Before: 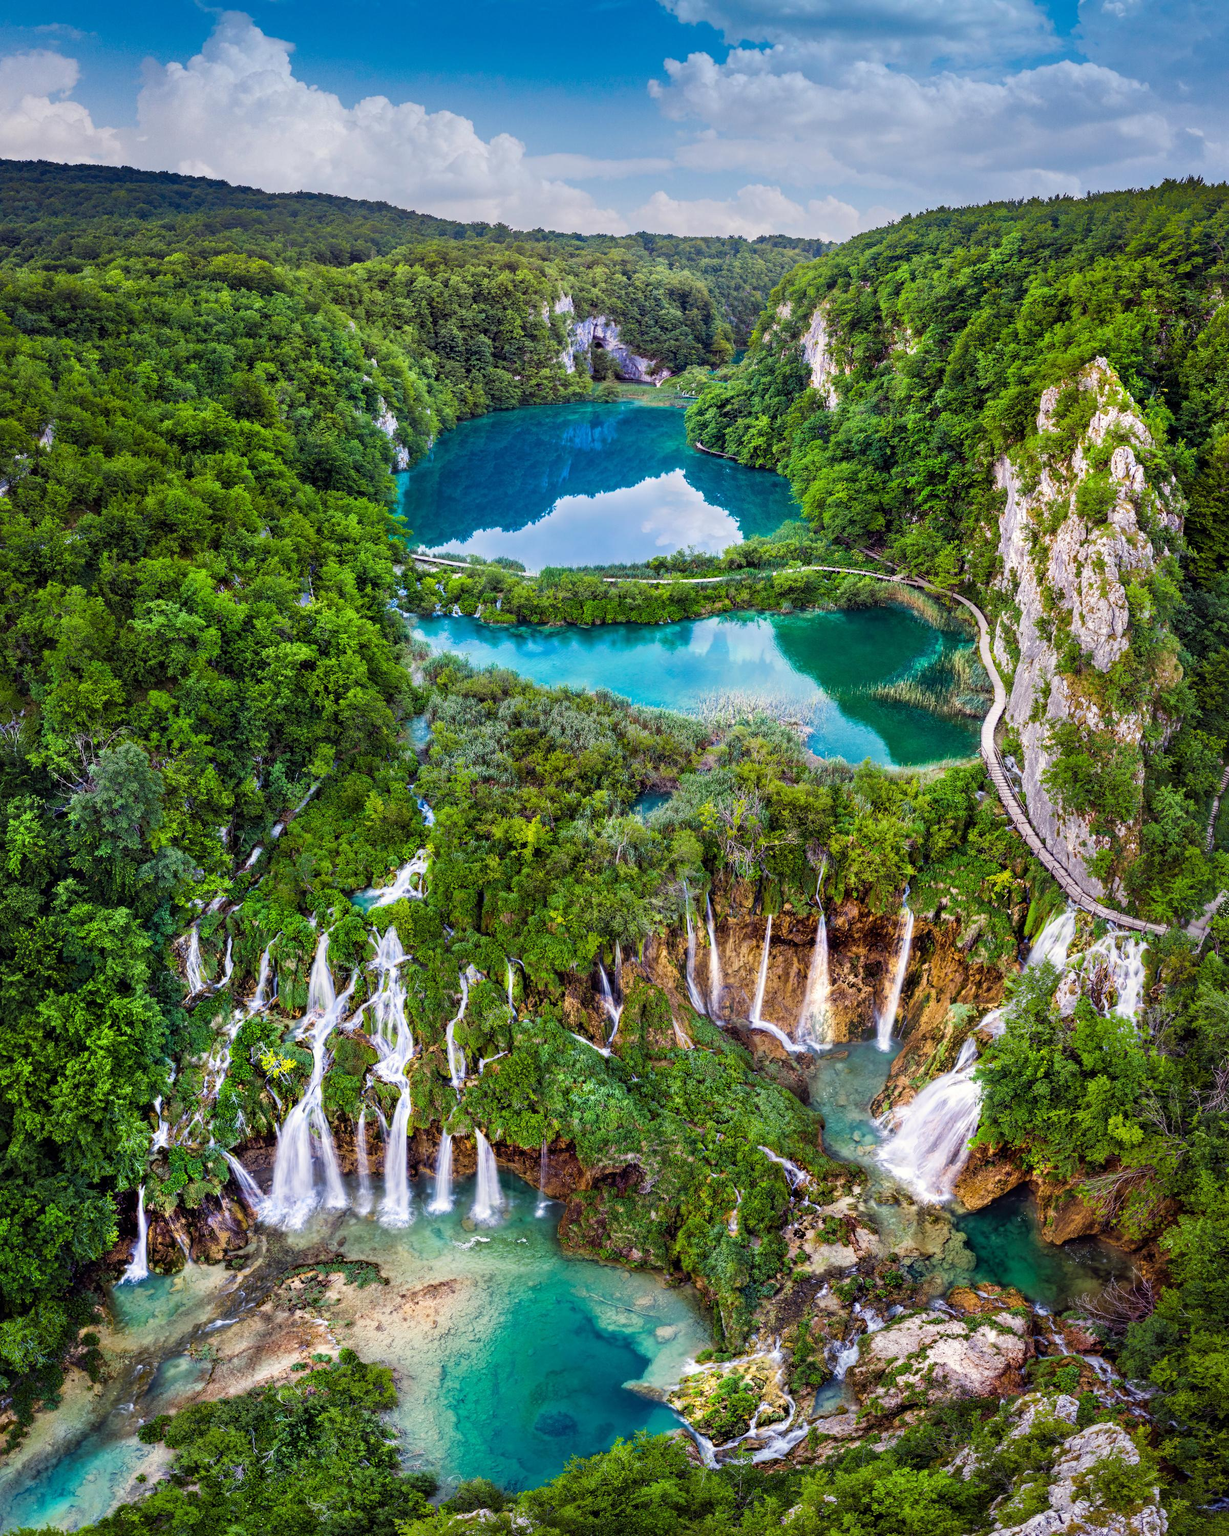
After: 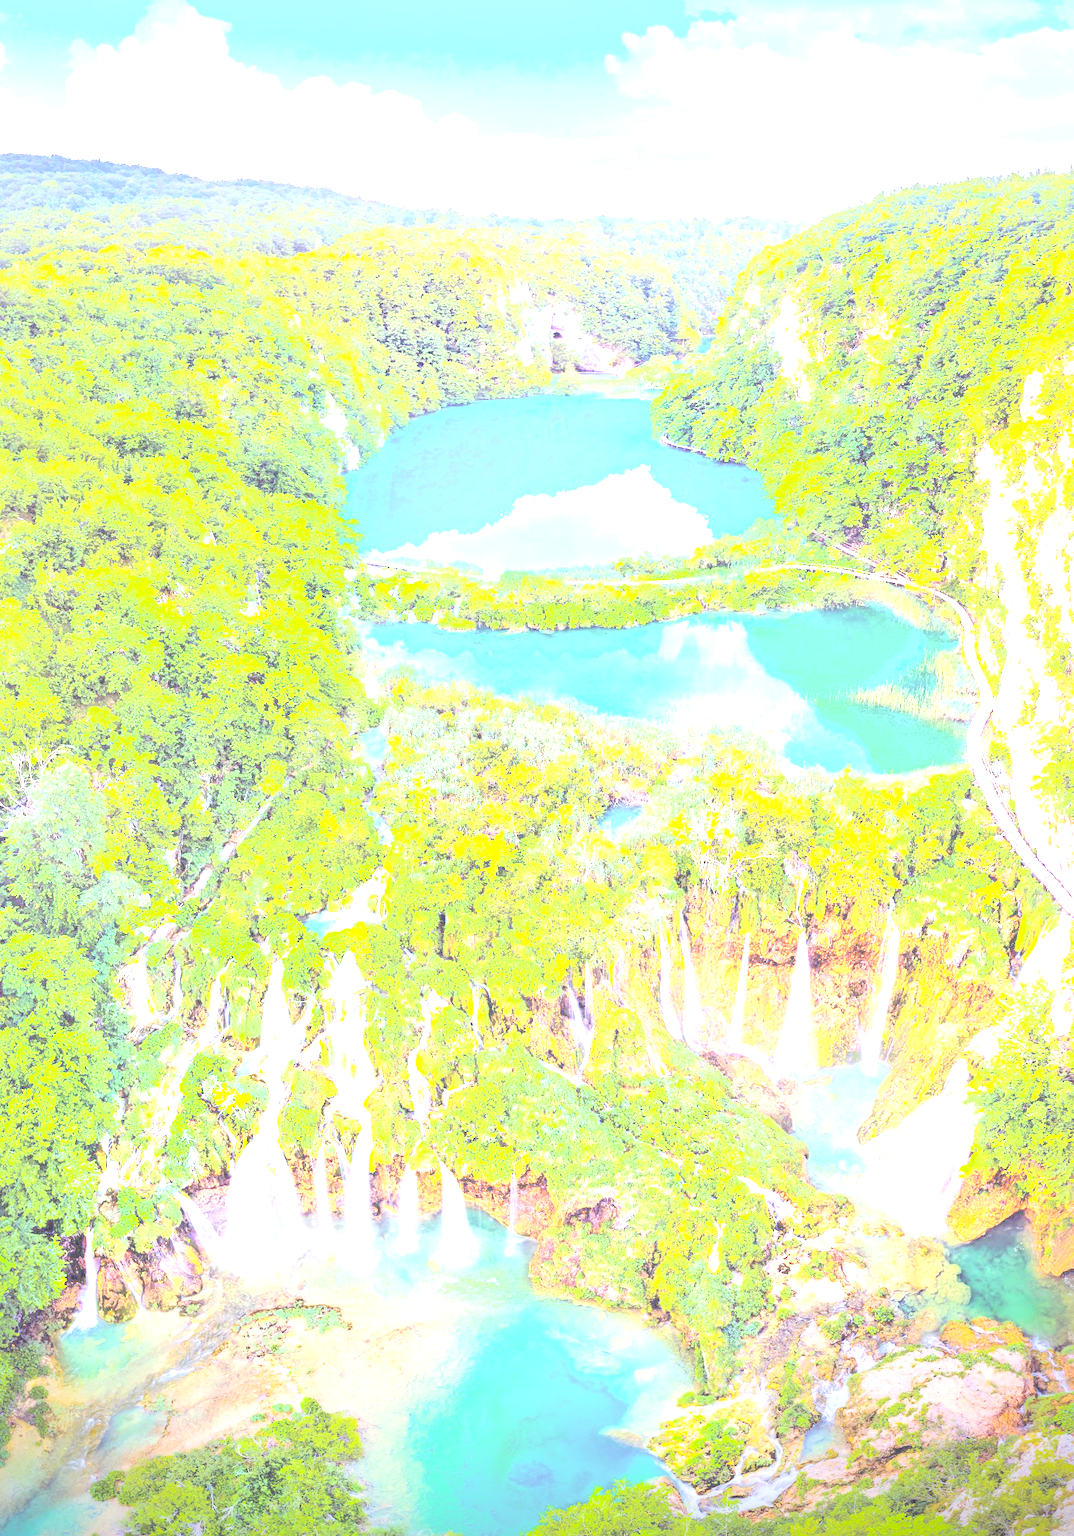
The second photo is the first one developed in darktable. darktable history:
crop and rotate: angle 0.92°, left 4.305%, top 0.84%, right 11.103%, bottom 2.435%
exposure: black level correction 0, exposure 1.995 EV, compensate exposure bias true, compensate highlight preservation false
contrast brightness saturation: brightness 0.999
vignetting: fall-off start 100.25%, brightness -0.566, saturation -0.001, center (-0.054, -0.353)
local contrast: mode bilateral grid, contrast 19, coarseness 50, detail 132%, midtone range 0.2
tone curve: curves: ch0 [(0, 0) (0.003, 0.019) (0.011, 0.022) (0.025, 0.025) (0.044, 0.04) (0.069, 0.069) (0.1, 0.108) (0.136, 0.152) (0.177, 0.199) (0.224, 0.26) (0.277, 0.321) (0.335, 0.392) (0.399, 0.472) (0.468, 0.547) (0.543, 0.624) (0.623, 0.713) (0.709, 0.786) (0.801, 0.865) (0.898, 0.939) (1, 1)], preserve colors none
